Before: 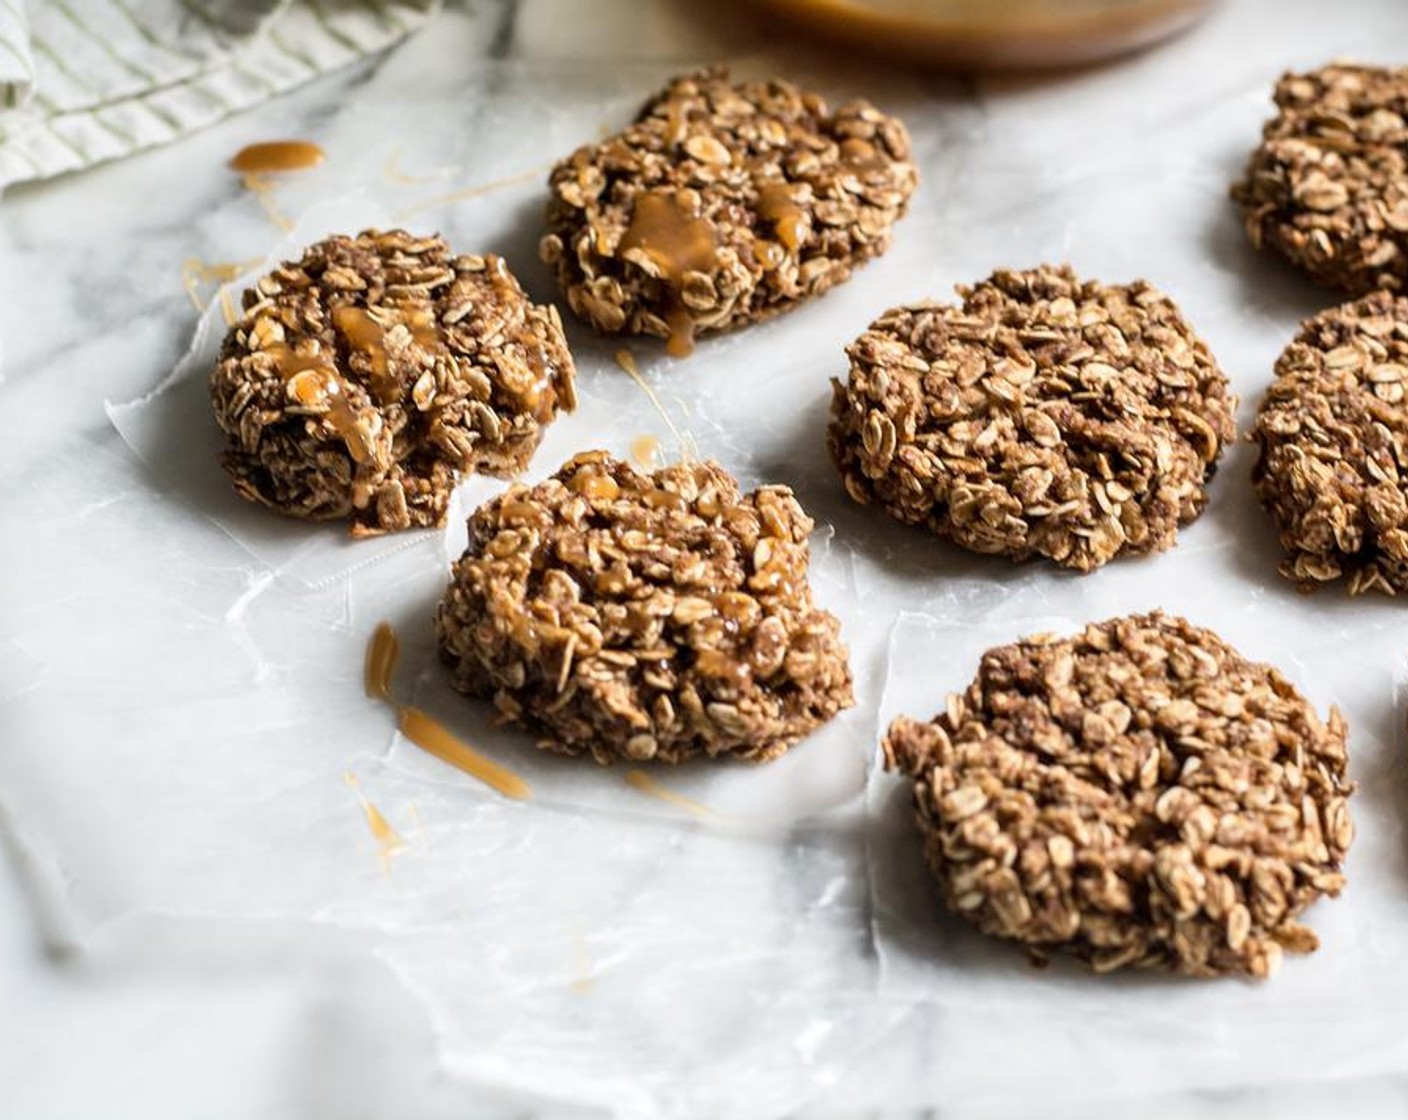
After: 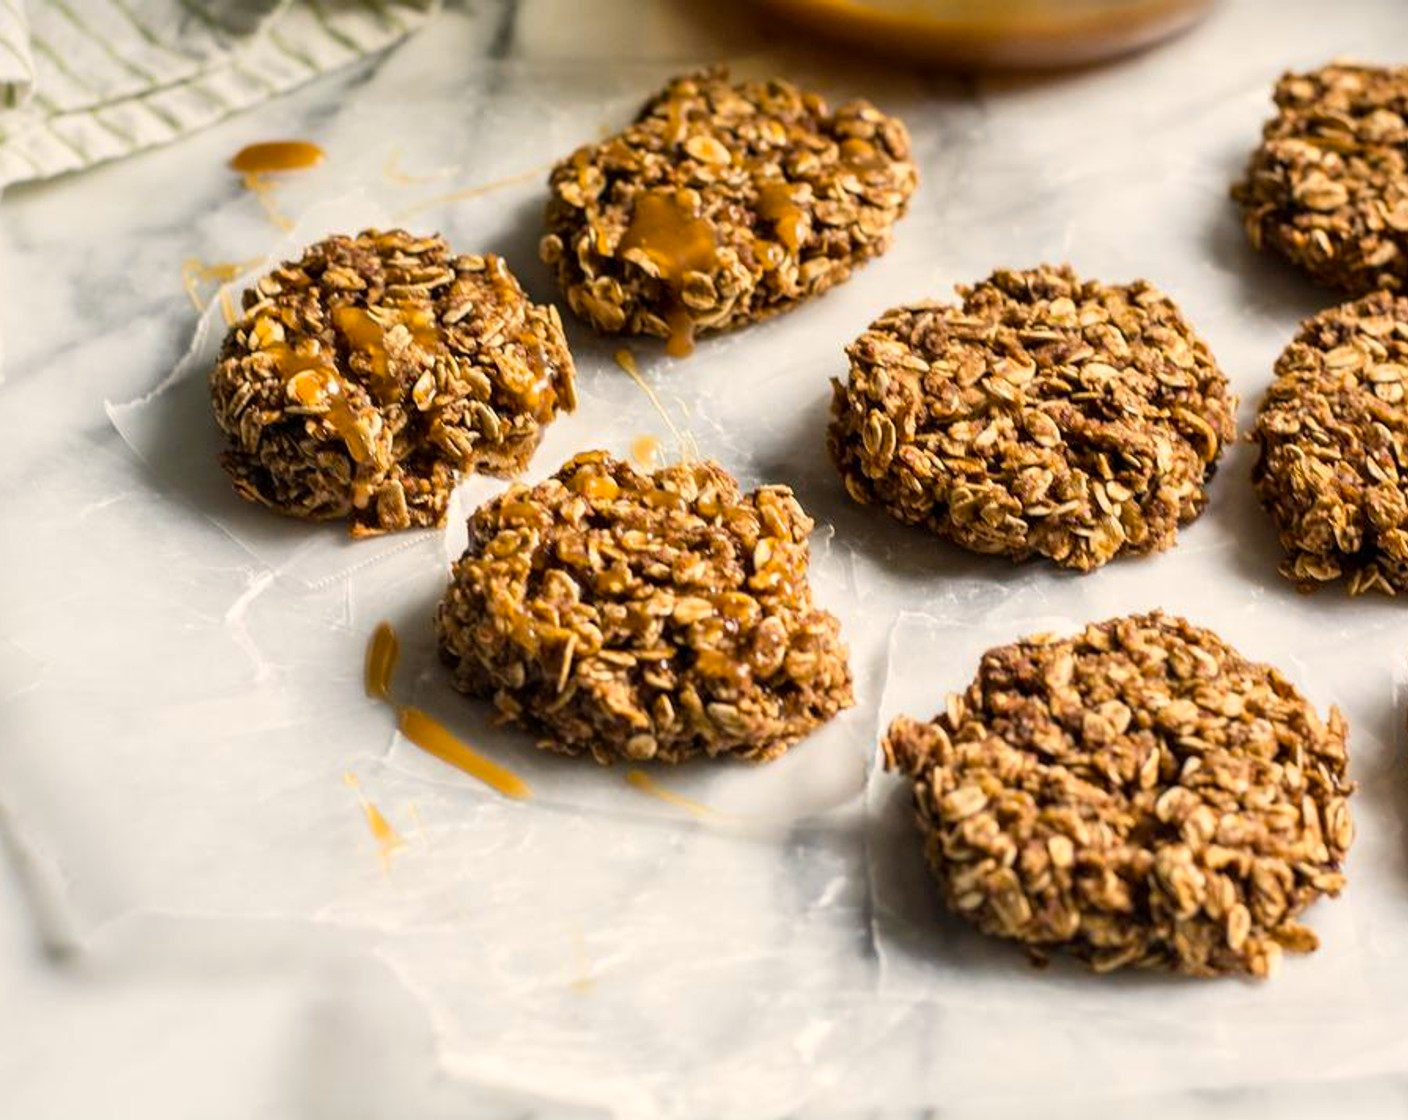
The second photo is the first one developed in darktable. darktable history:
color balance rgb: highlights gain › chroma 3.071%, highlights gain › hue 71.54°, perceptual saturation grading › global saturation 19.644%, global vibrance 20%
